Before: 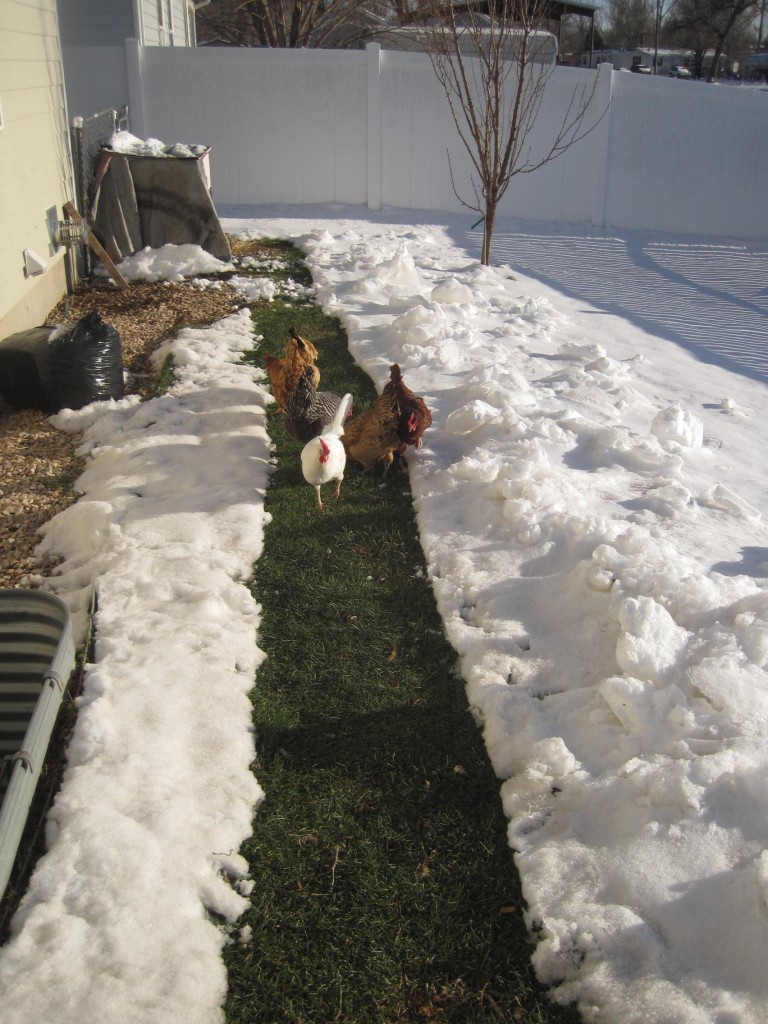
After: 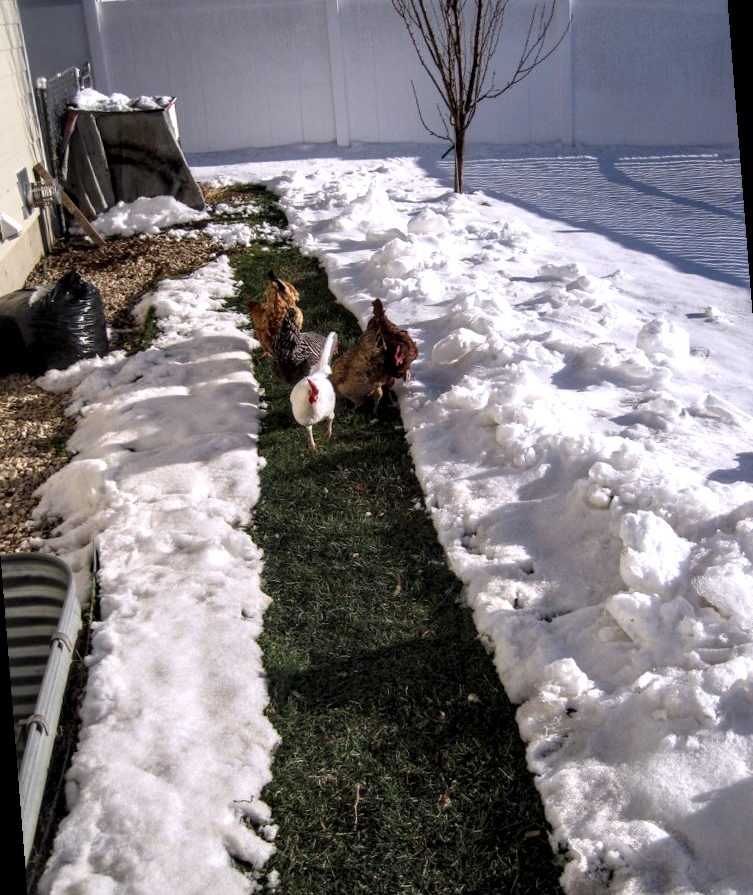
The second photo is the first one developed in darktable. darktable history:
white balance: red 1.004, blue 1.096
rotate and perspective: rotation -4.57°, crop left 0.054, crop right 0.944, crop top 0.087, crop bottom 0.914
local contrast: highlights 19%, detail 186%
